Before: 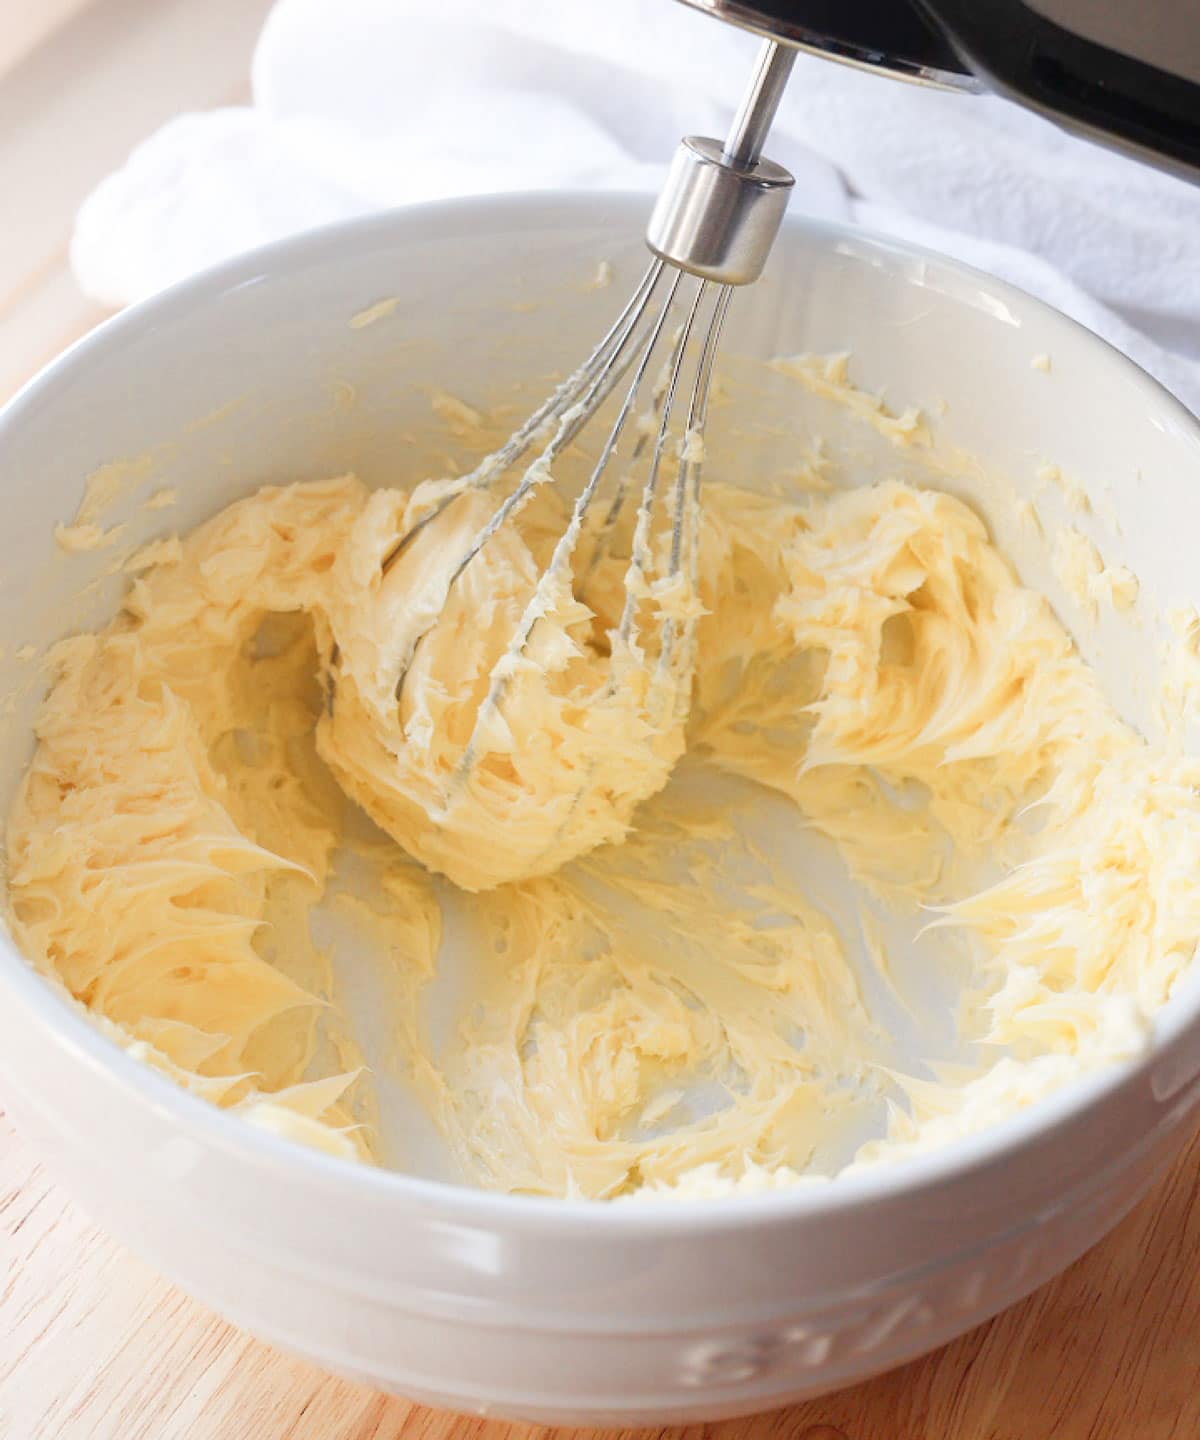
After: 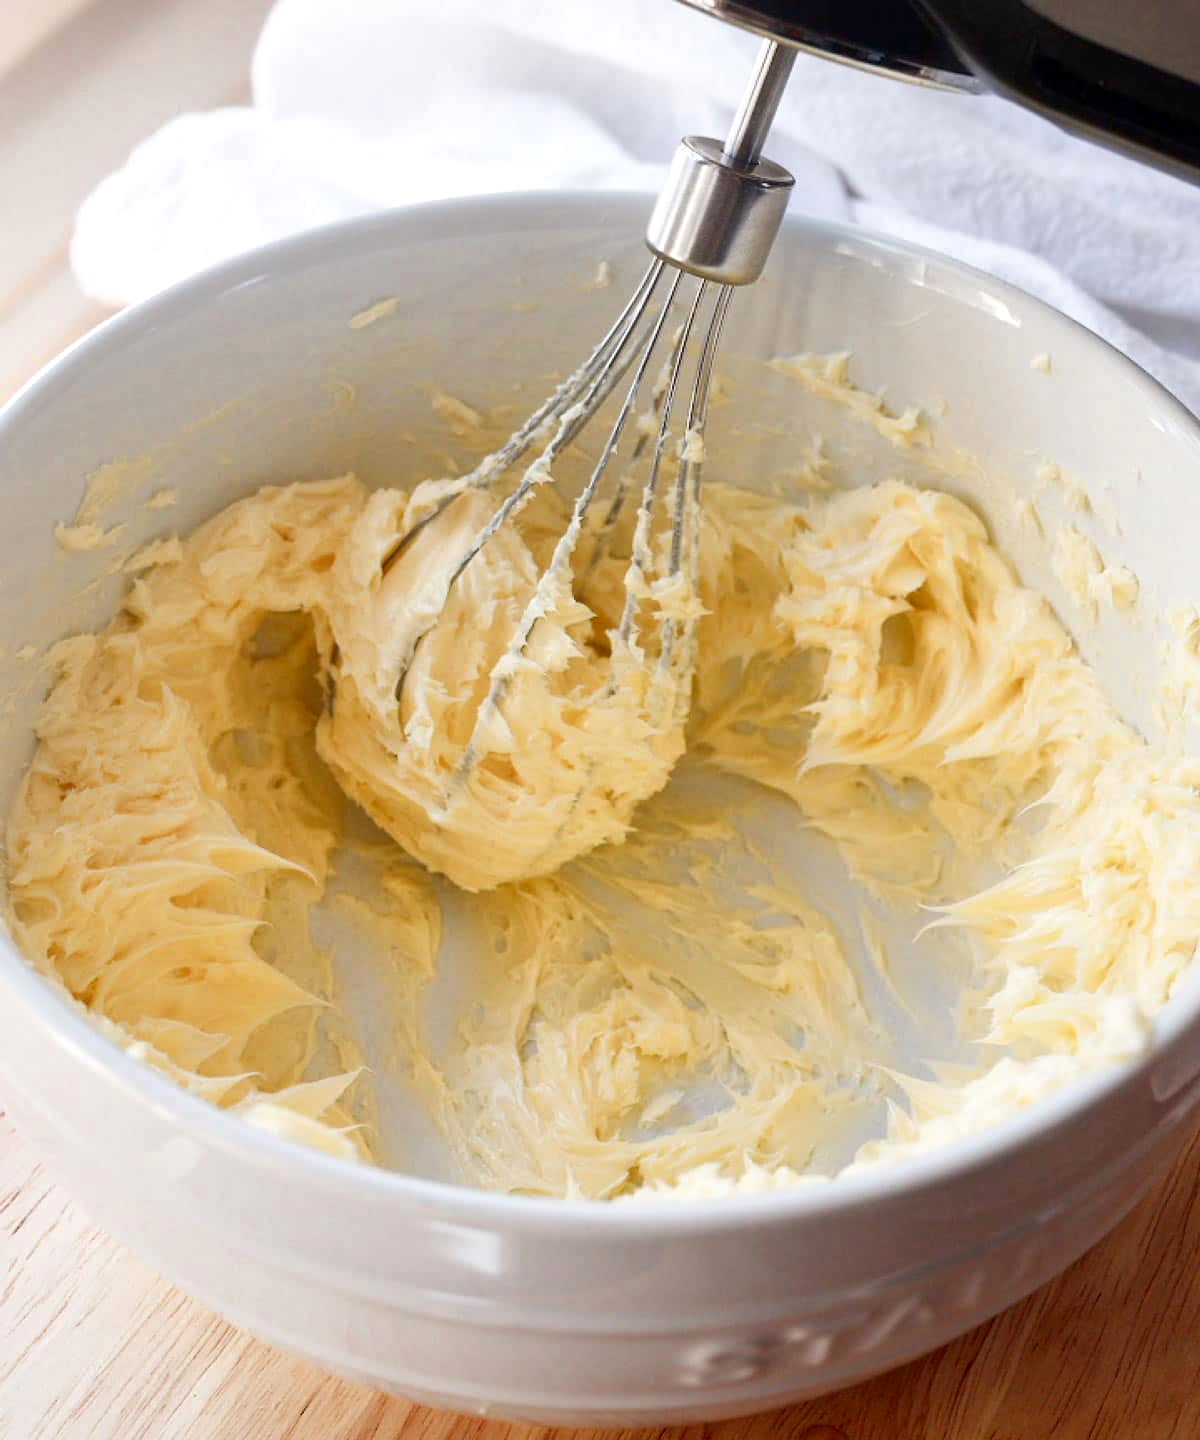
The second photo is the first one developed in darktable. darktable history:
local contrast: mode bilateral grid, contrast 20, coarseness 51, detail 128%, midtone range 0.2
contrast brightness saturation: contrast 0.068, brightness -0.131, saturation 0.059
